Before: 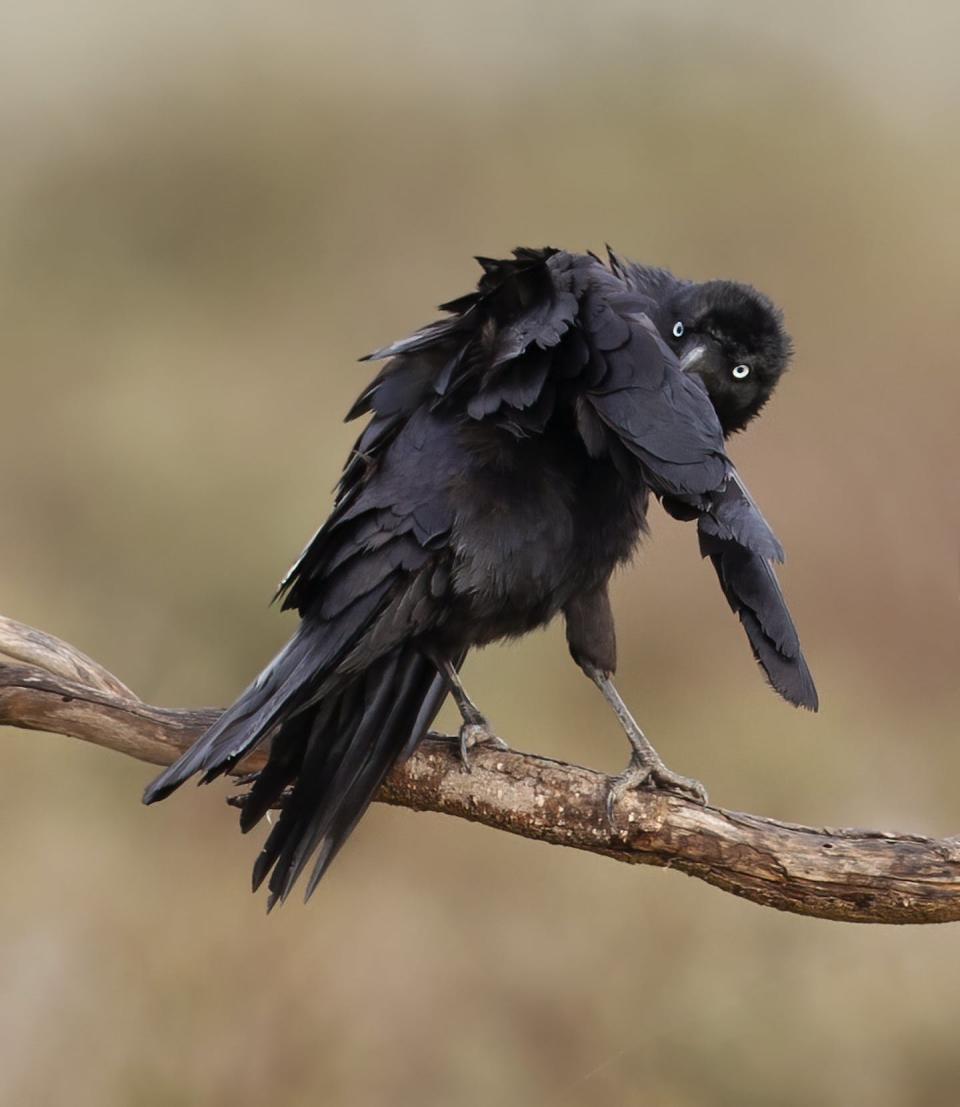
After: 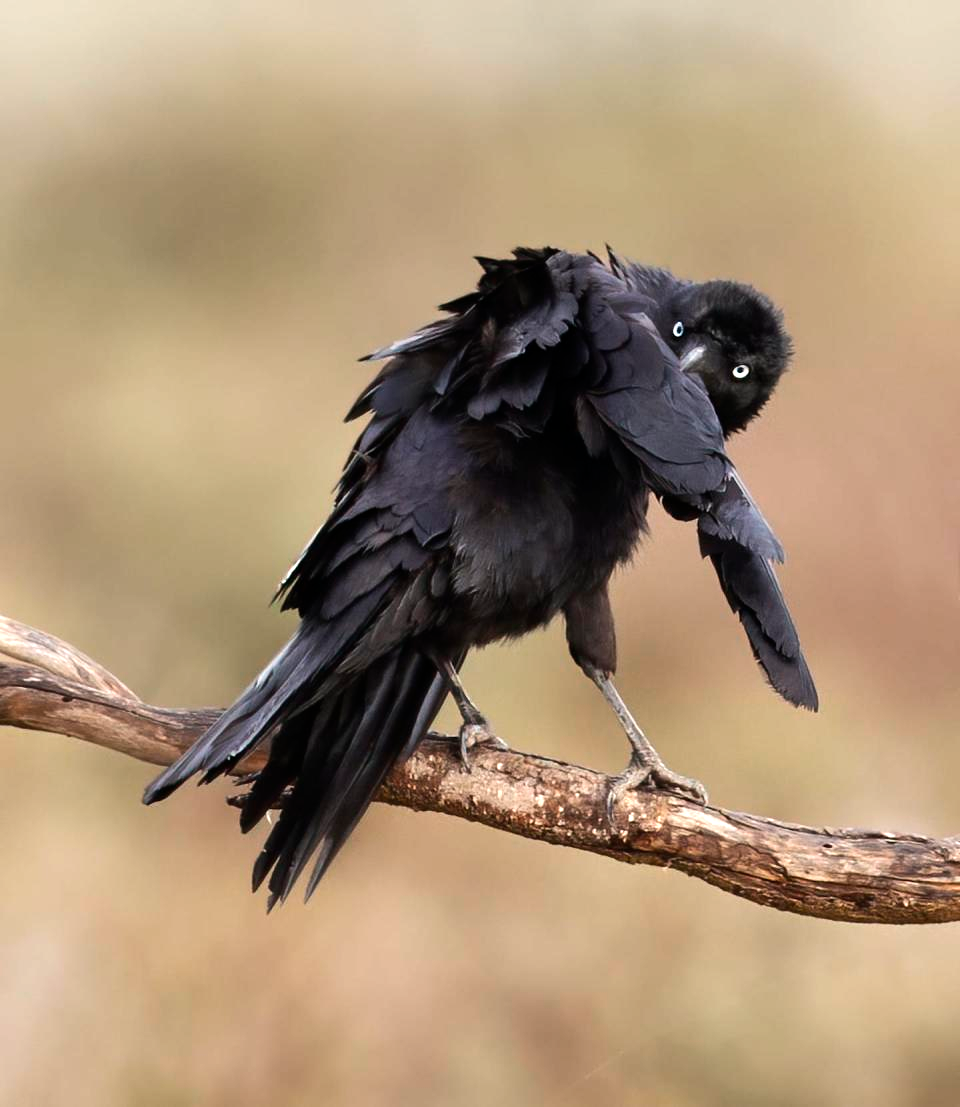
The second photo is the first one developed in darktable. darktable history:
tone equalizer: -8 EV -0.395 EV, -7 EV -0.369 EV, -6 EV -0.295 EV, -5 EV -0.192 EV, -3 EV 0.249 EV, -2 EV 0.361 EV, -1 EV 0.403 EV, +0 EV 0.399 EV, edges refinement/feathering 500, mask exposure compensation -1.57 EV, preserve details no
exposure: exposure 0.296 EV, compensate highlight preservation false
